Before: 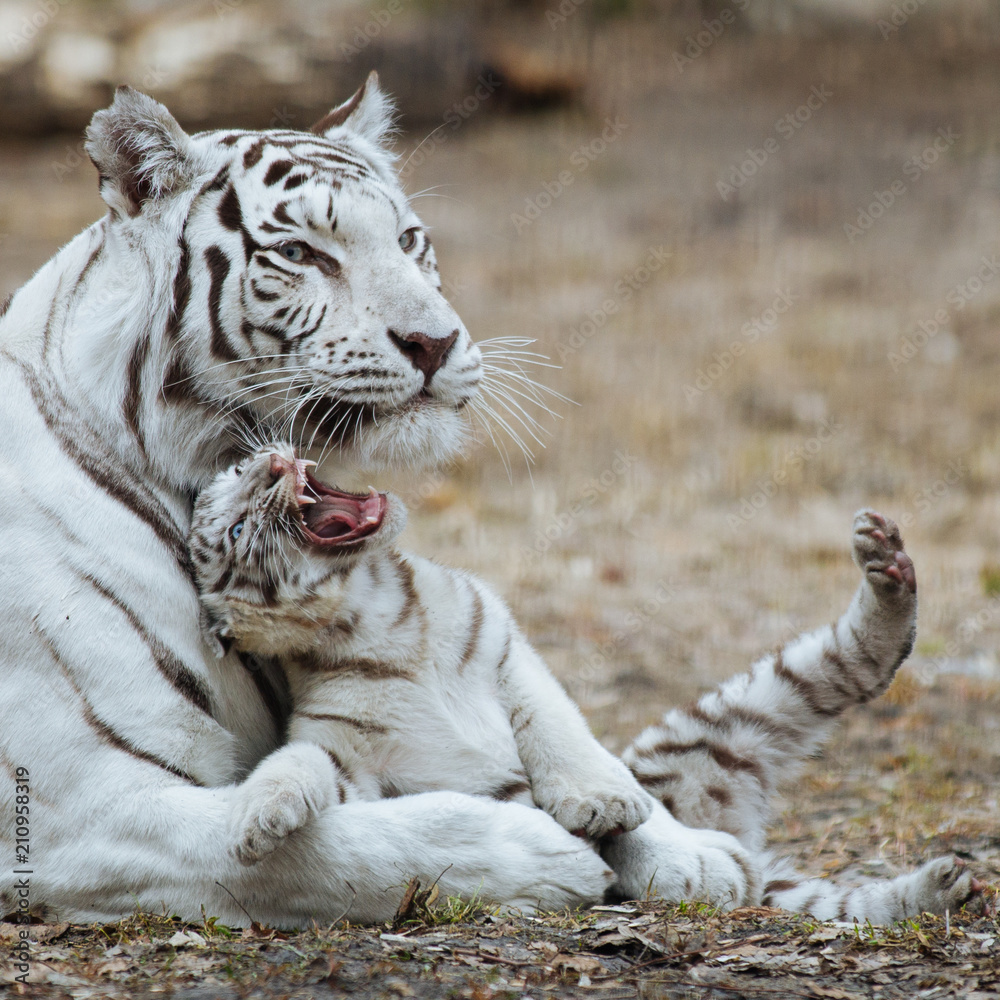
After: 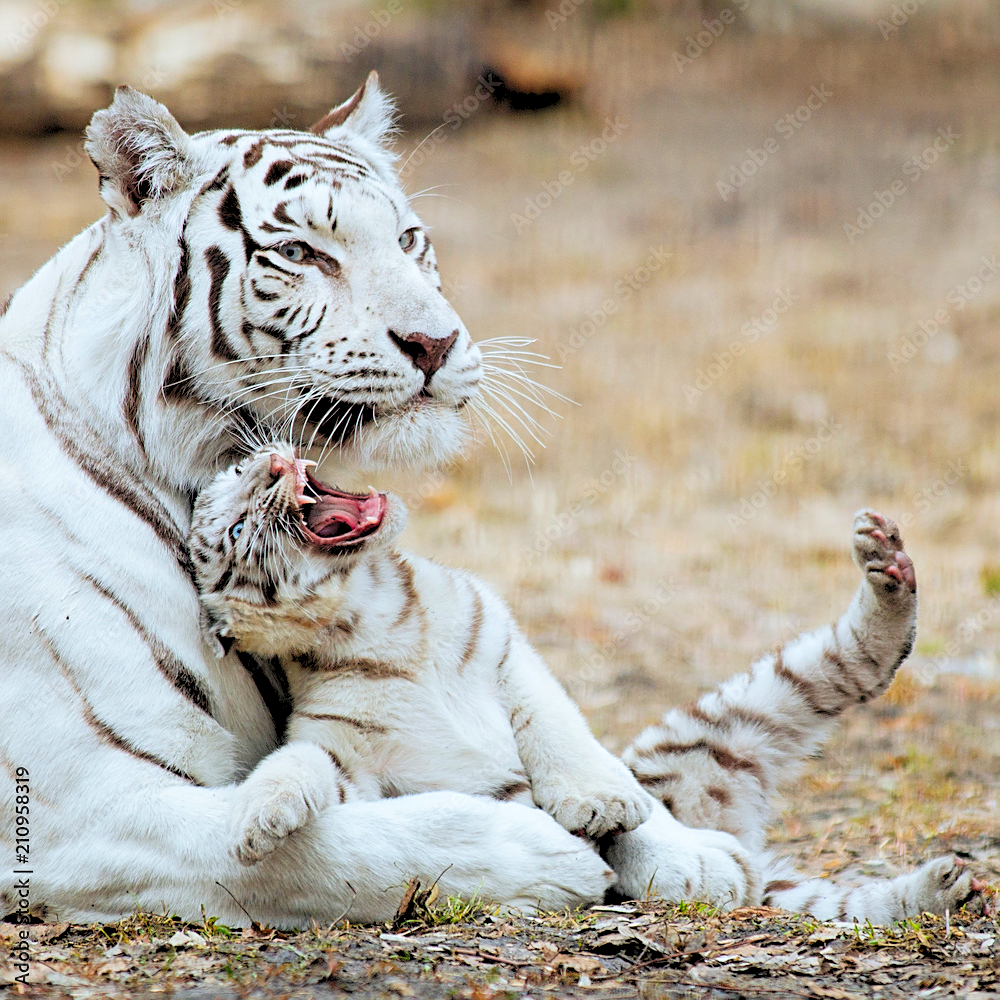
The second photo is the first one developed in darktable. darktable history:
sharpen: on, module defaults
levels: levels [0.093, 0.434, 0.988]
contrast brightness saturation: contrast 0.08, saturation 0.2
